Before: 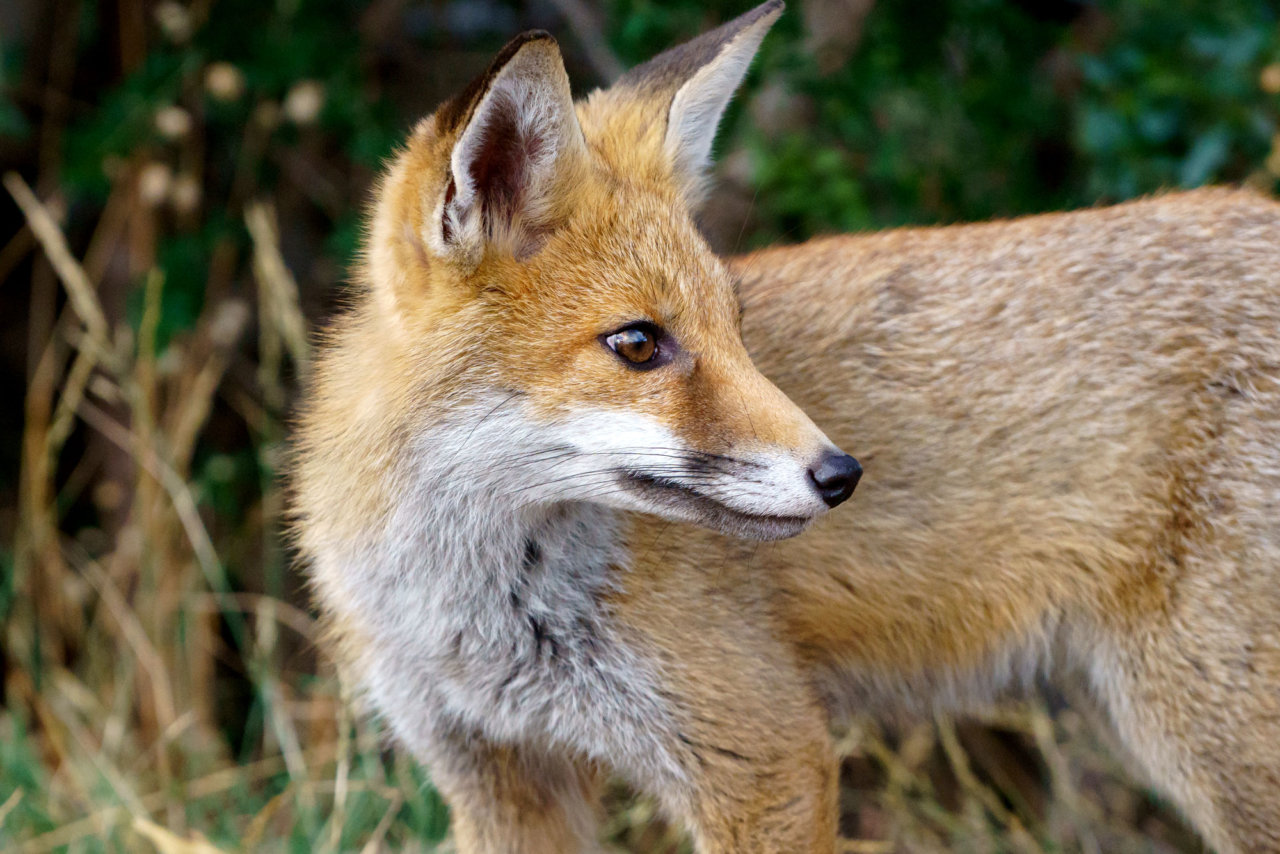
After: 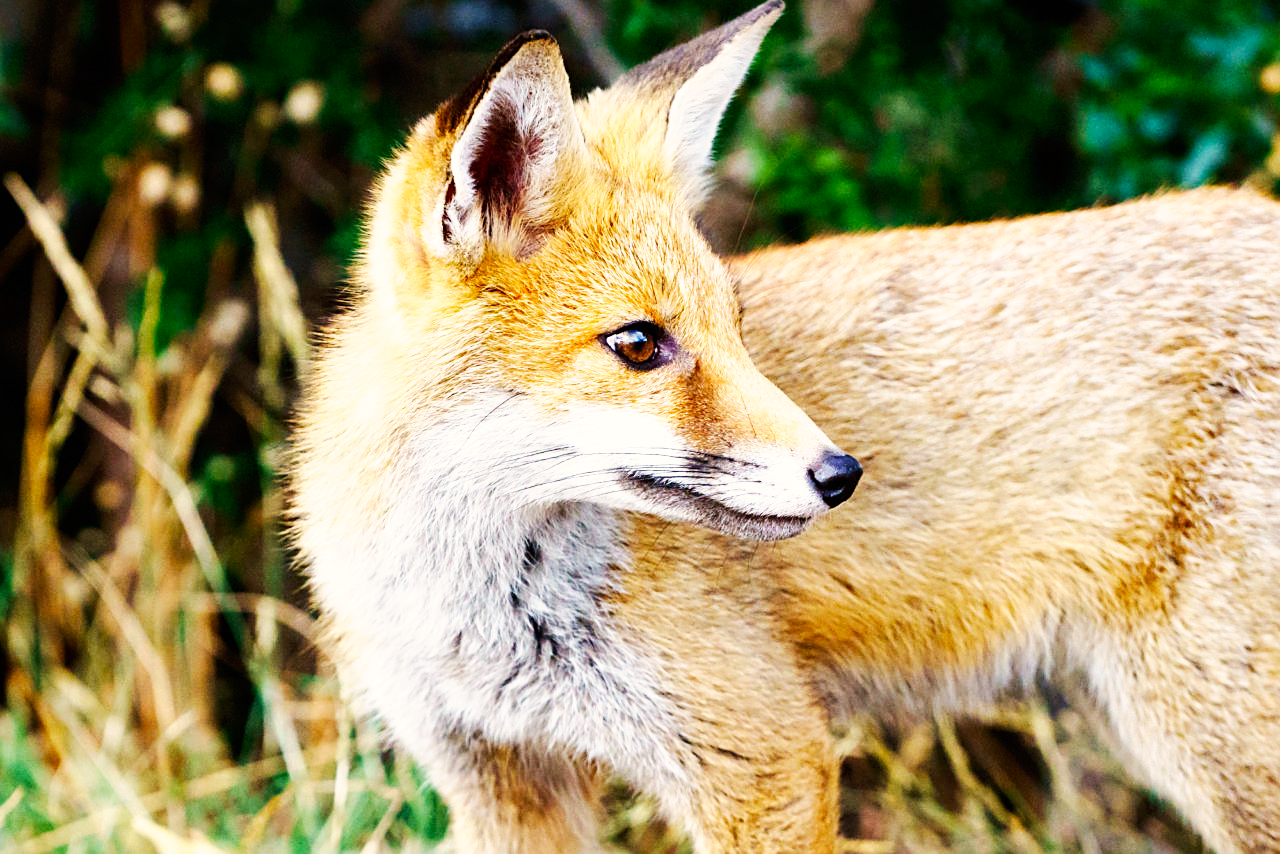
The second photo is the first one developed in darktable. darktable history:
sharpen: on, module defaults
color correction: highlights a* 0.611, highlights b* 2.87, saturation 1.06
base curve: curves: ch0 [(0, 0) (0.007, 0.004) (0.027, 0.03) (0.046, 0.07) (0.207, 0.54) (0.442, 0.872) (0.673, 0.972) (1, 1)], preserve colors none
